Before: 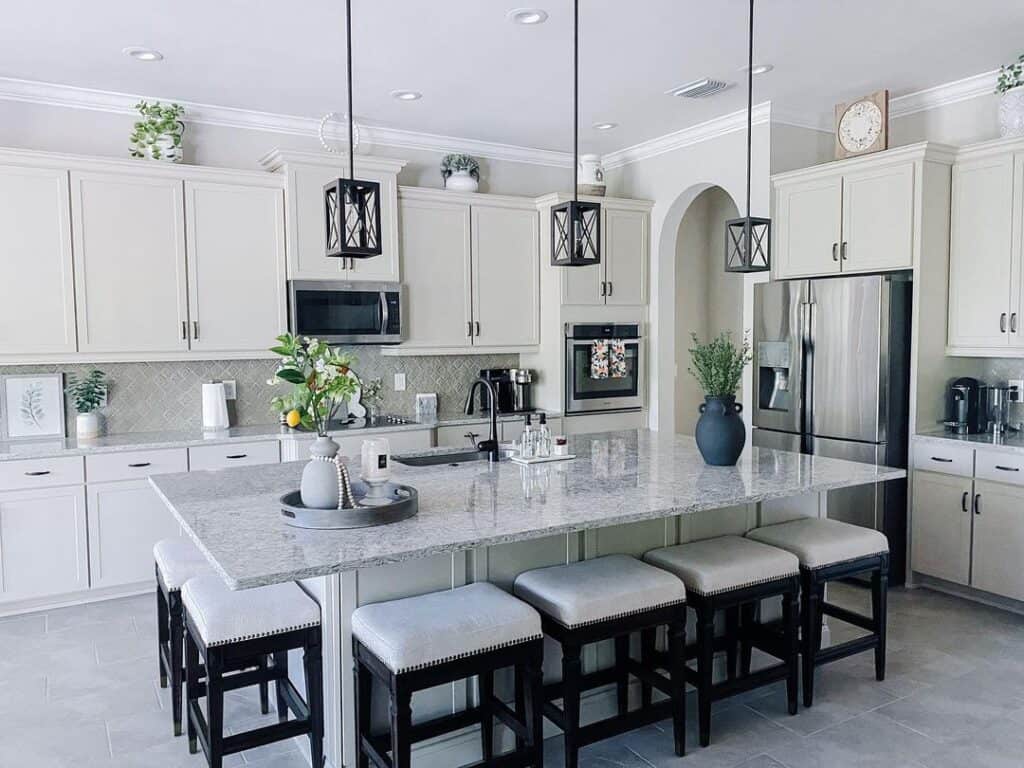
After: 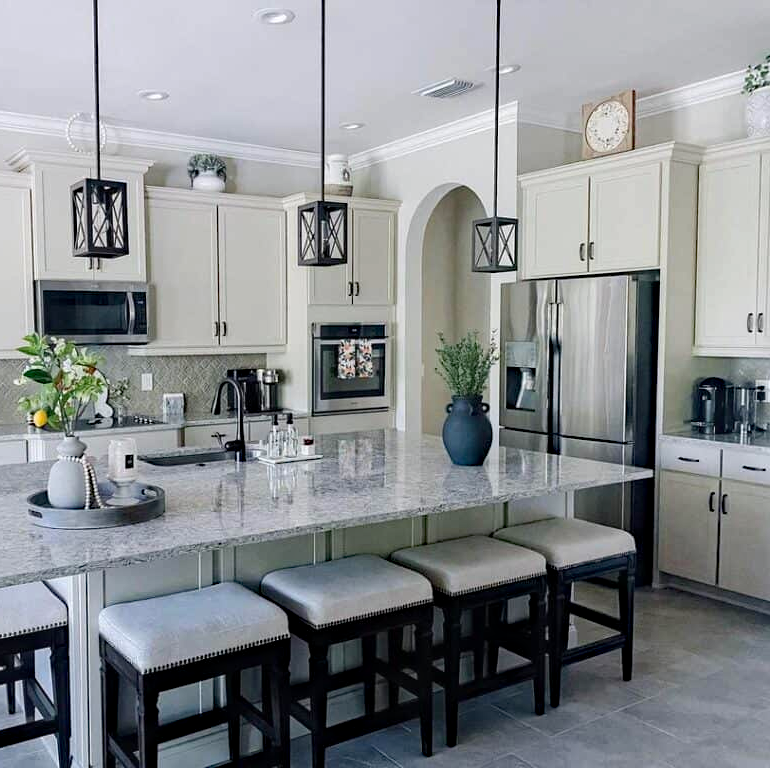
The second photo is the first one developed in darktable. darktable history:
crop and rotate: left 24.756%
haze removal: strength 0.291, distance 0.246, compatibility mode true, adaptive false
